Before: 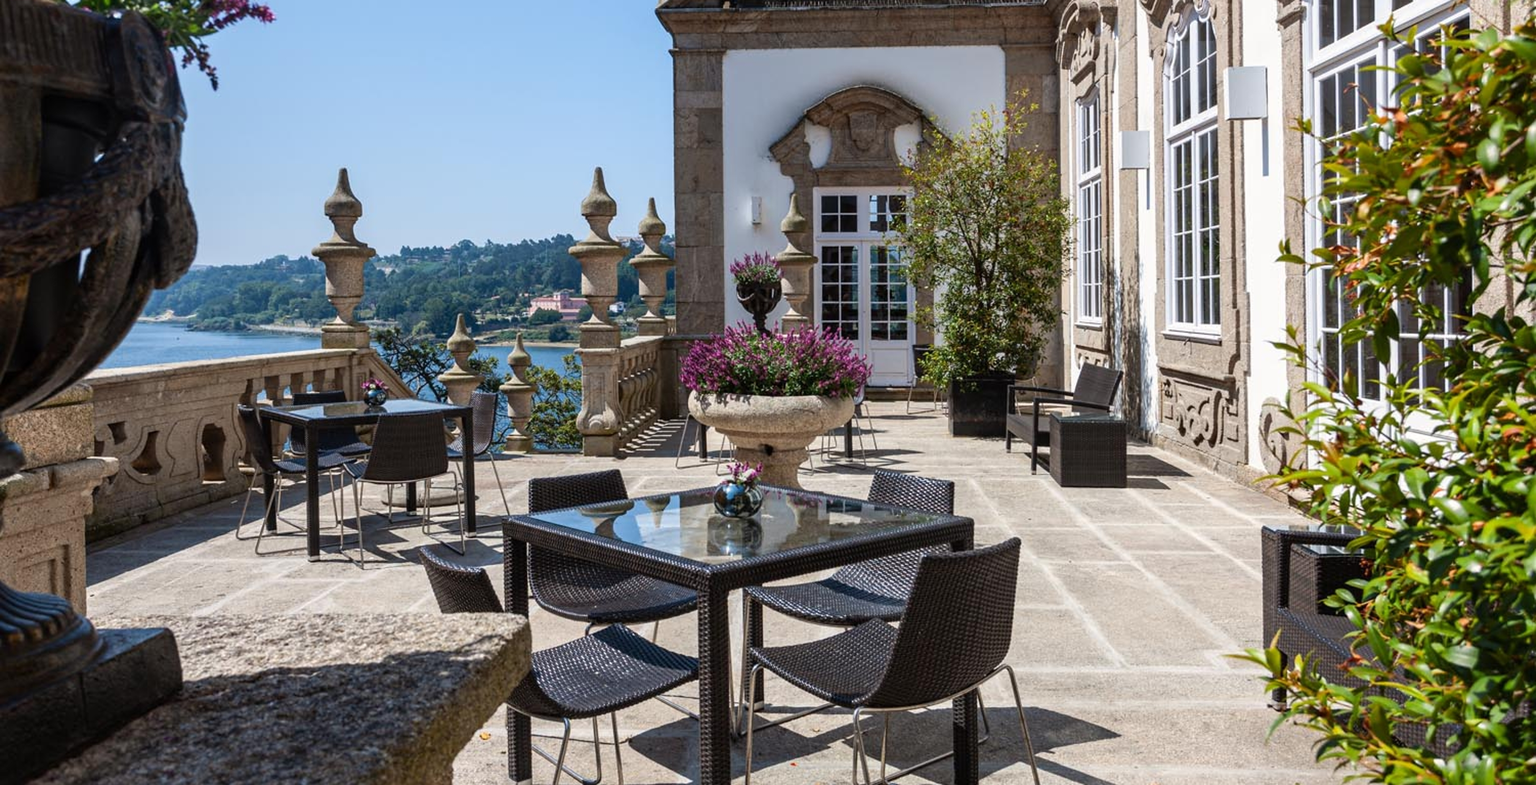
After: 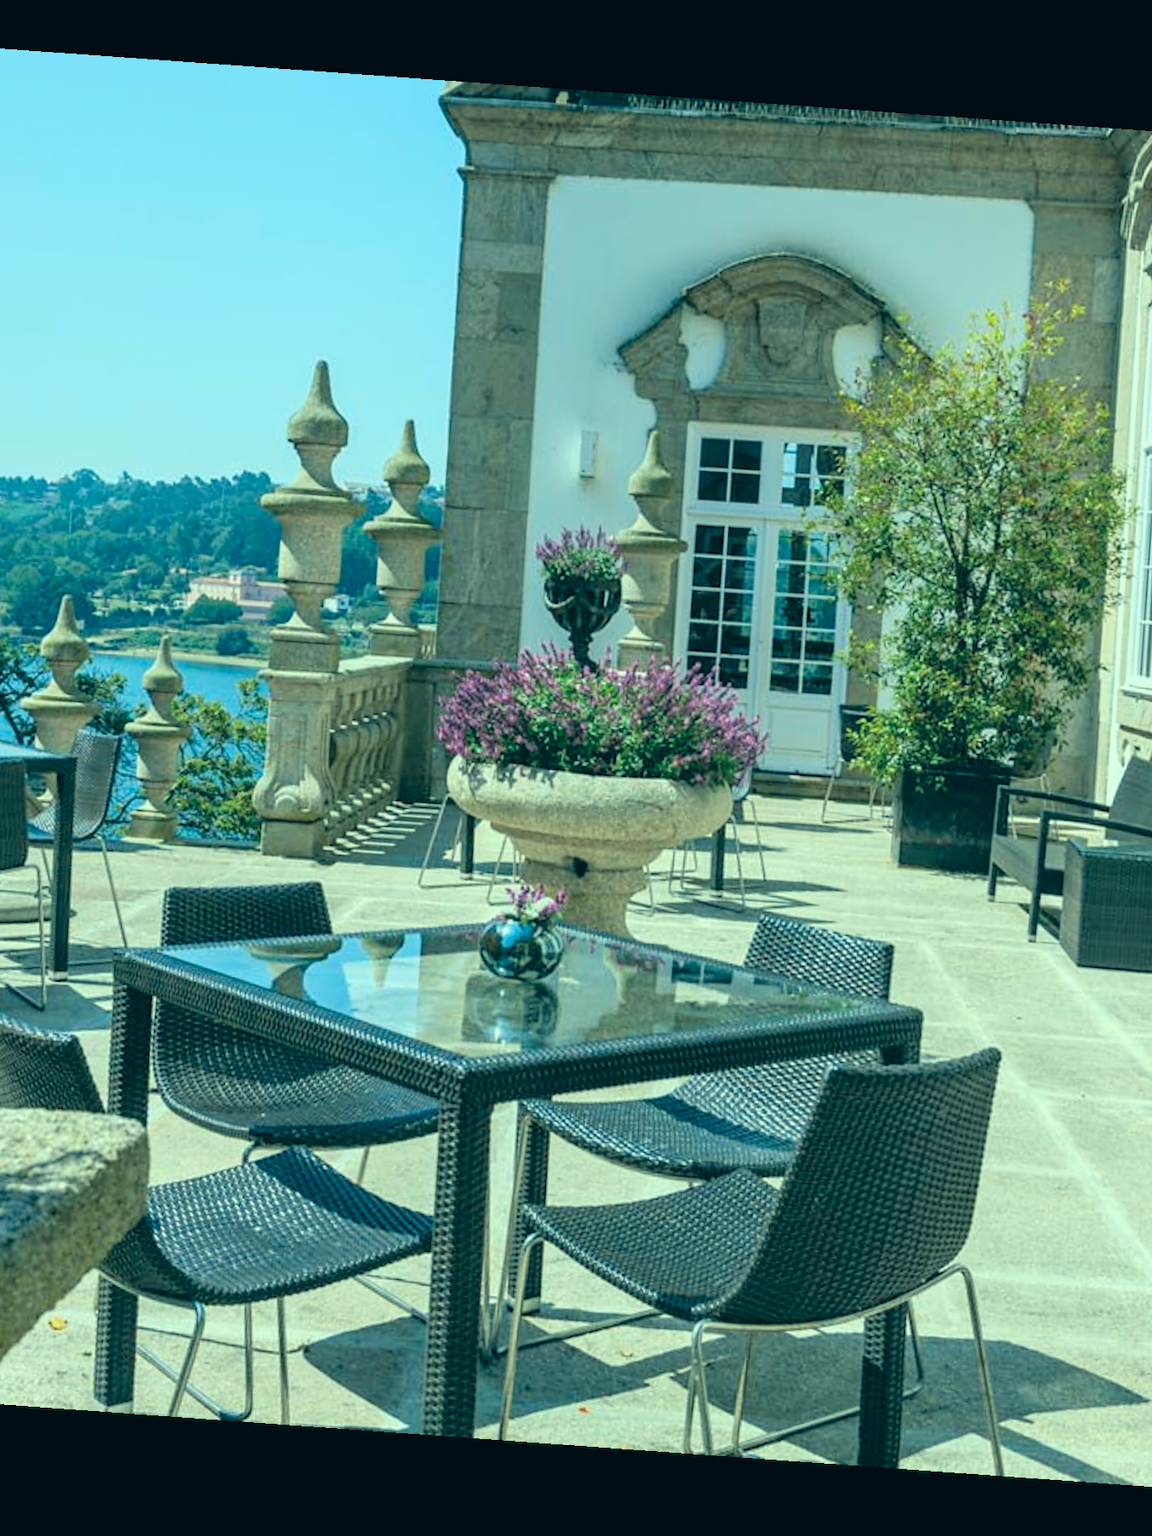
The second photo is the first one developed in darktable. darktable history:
contrast brightness saturation: brightness 0.28
rotate and perspective: rotation 4.1°, automatic cropping off
crop: left 28.583%, right 29.231%
color correction: highlights a* -20.08, highlights b* 9.8, shadows a* -20.4, shadows b* -10.76
